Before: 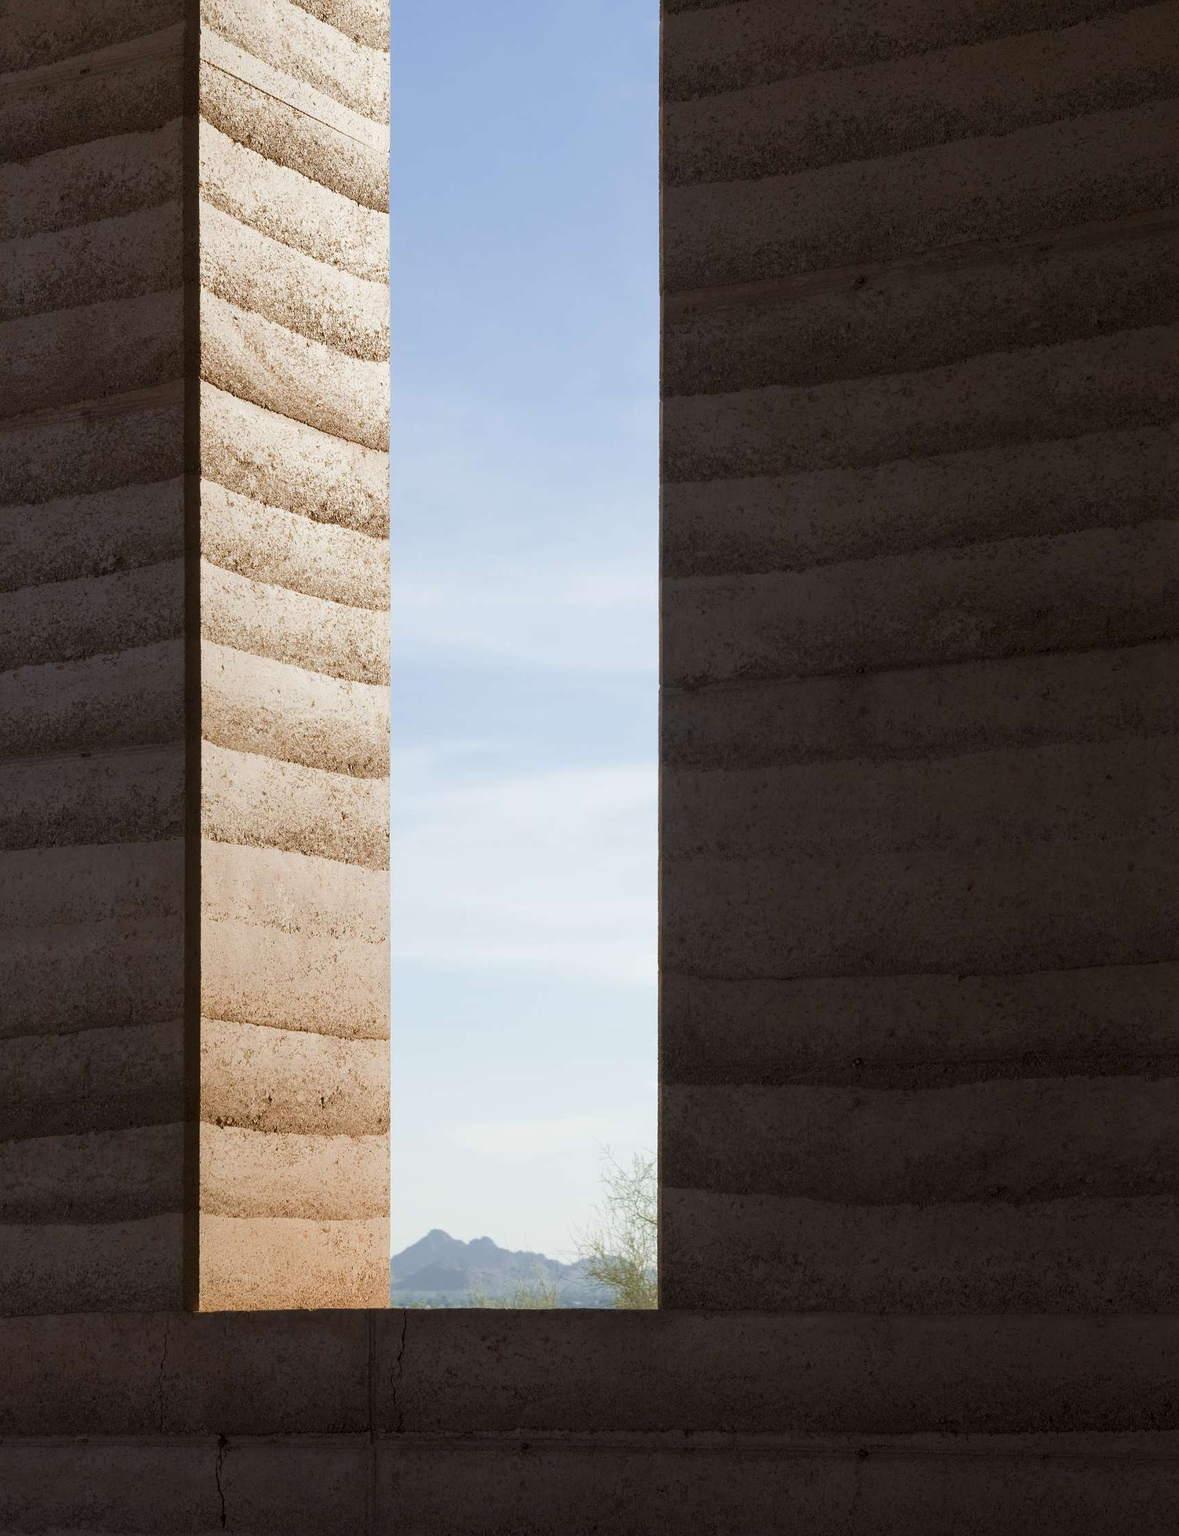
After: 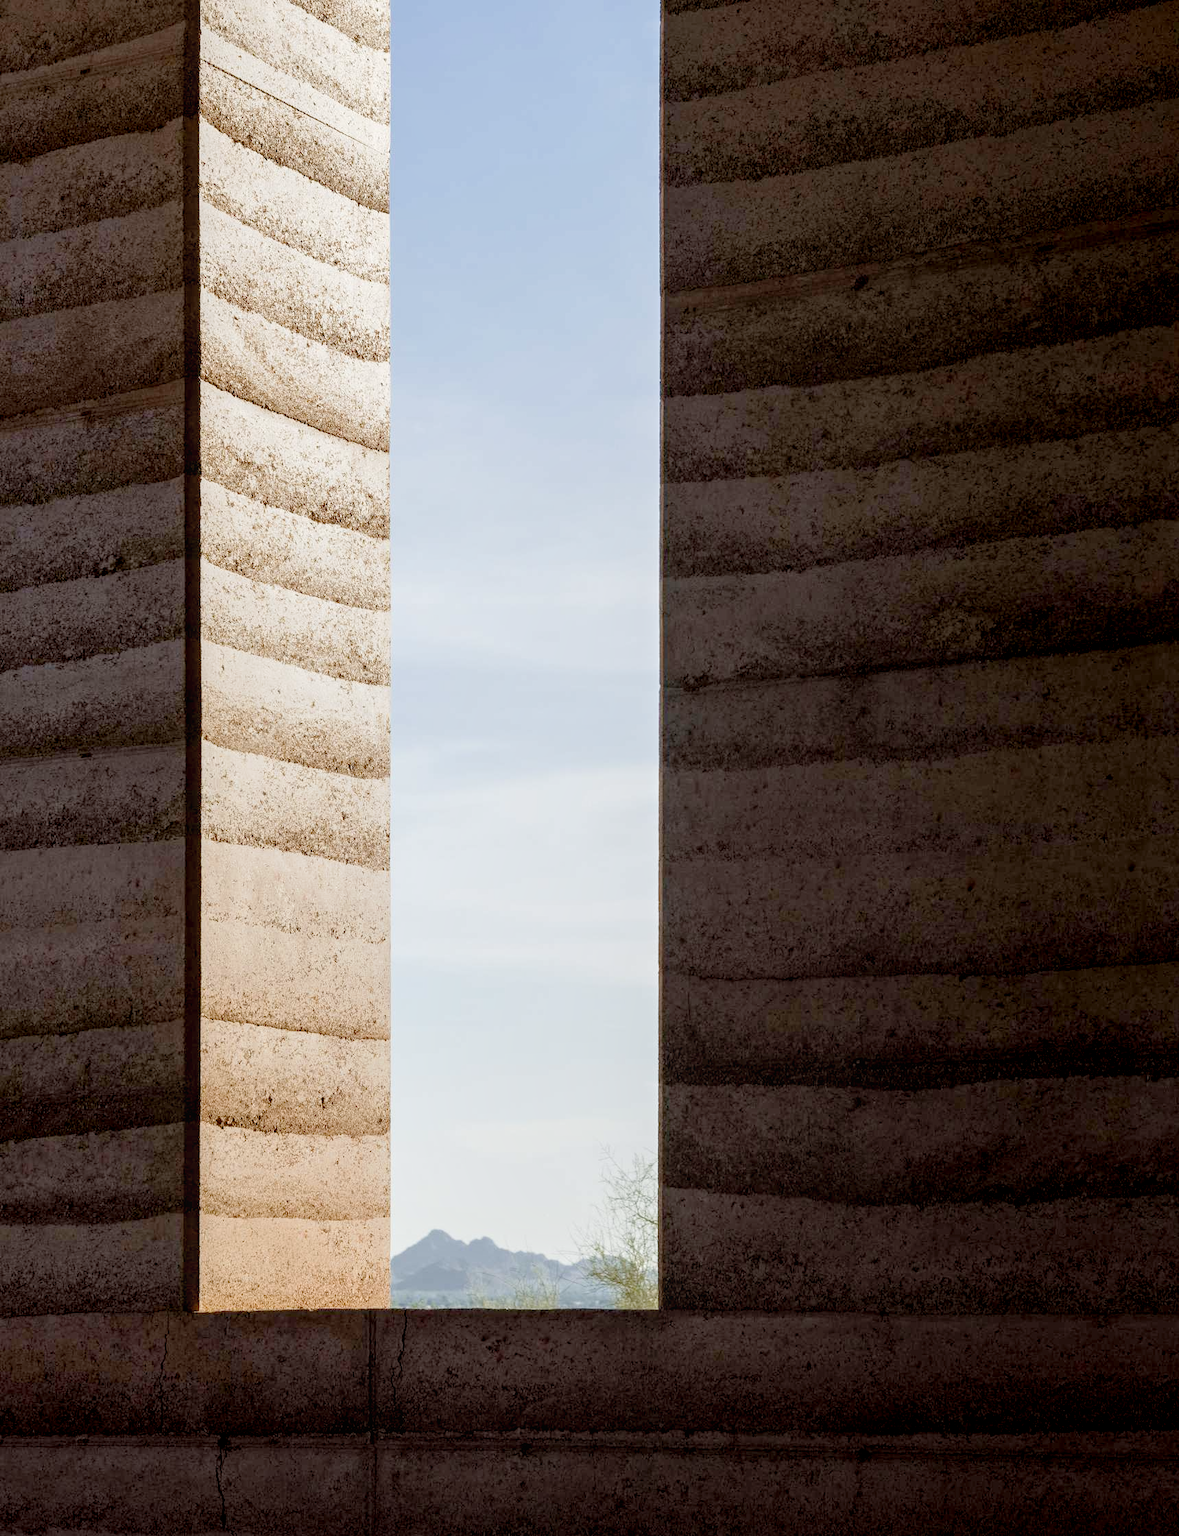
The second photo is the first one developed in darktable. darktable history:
exposure: black level correction 0.01, exposure 0.014 EV, compensate highlight preservation false
local contrast: detail 130%
tone curve: curves: ch0 [(0, 0) (0.003, 0.004) (0.011, 0.014) (0.025, 0.032) (0.044, 0.057) (0.069, 0.089) (0.1, 0.128) (0.136, 0.174) (0.177, 0.227) (0.224, 0.287) (0.277, 0.354) (0.335, 0.427) (0.399, 0.507) (0.468, 0.582) (0.543, 0.653) (0.623, 0.726) (0.709, 0.799) (0.801, 0.876) (0.898, 0.937) (1, 1)], preserve colors none
tone equalizer: on, module defaults
